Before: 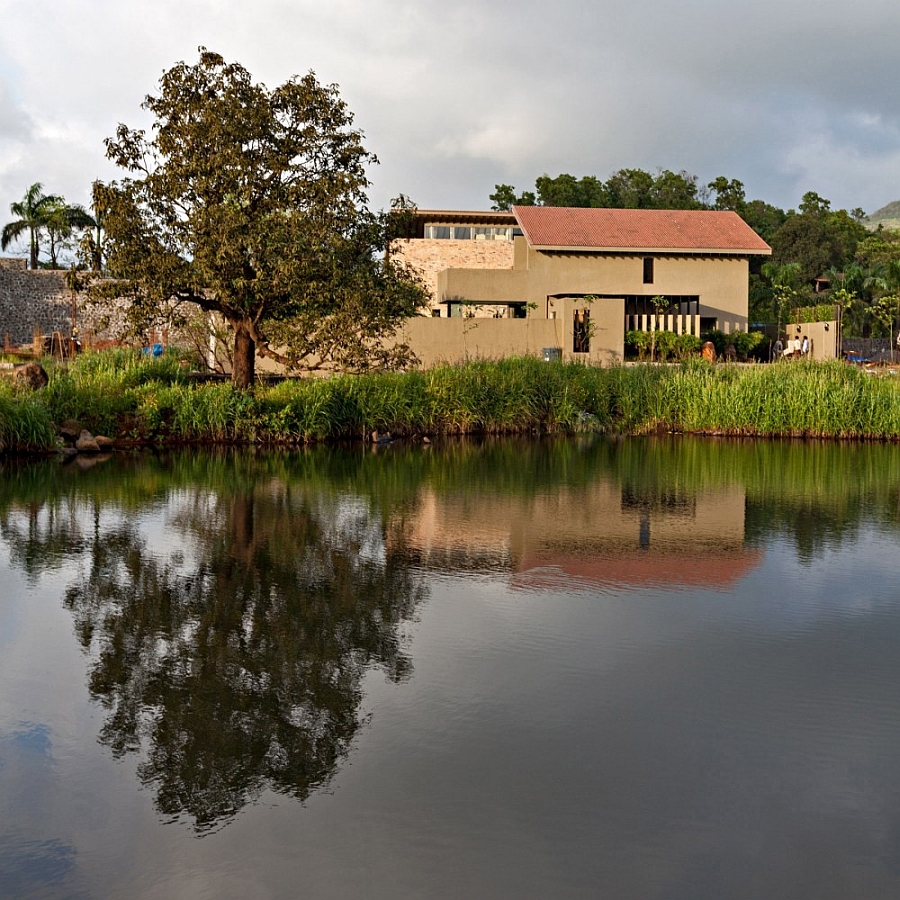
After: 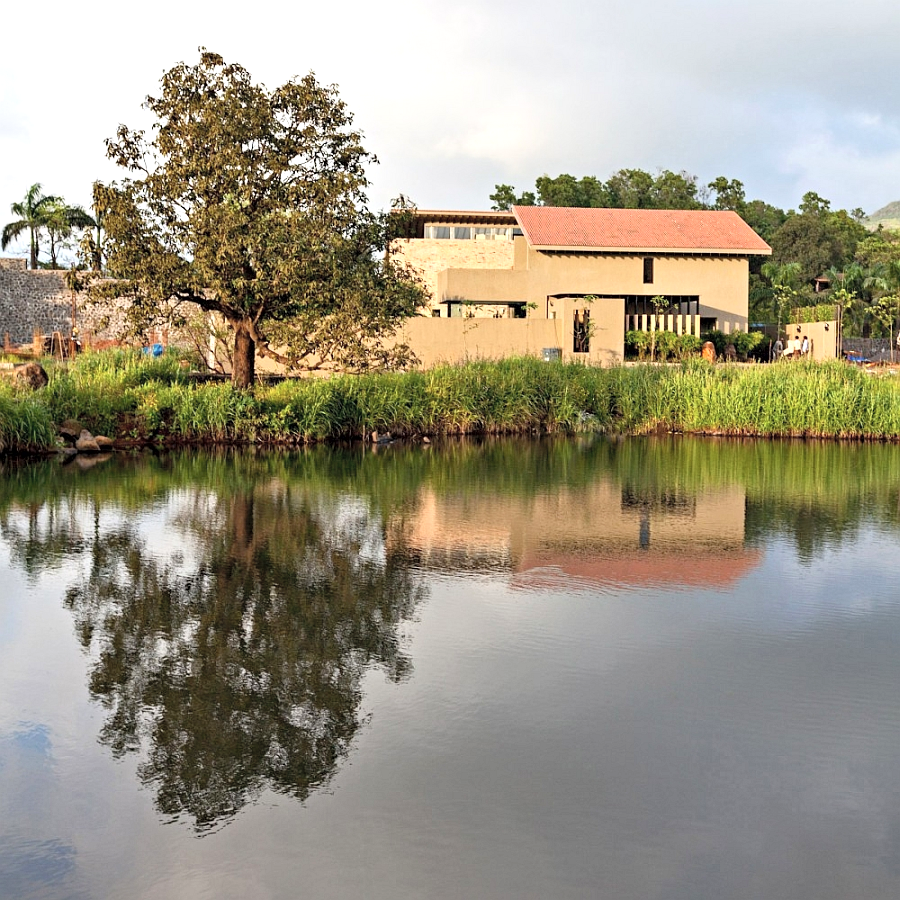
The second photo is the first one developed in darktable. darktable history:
contrast brightness saturation: contrast 0.137, brightness 0.227
exposure: black level correction 0.001, exposure 0.499 EV, compensate highlight preservation false
